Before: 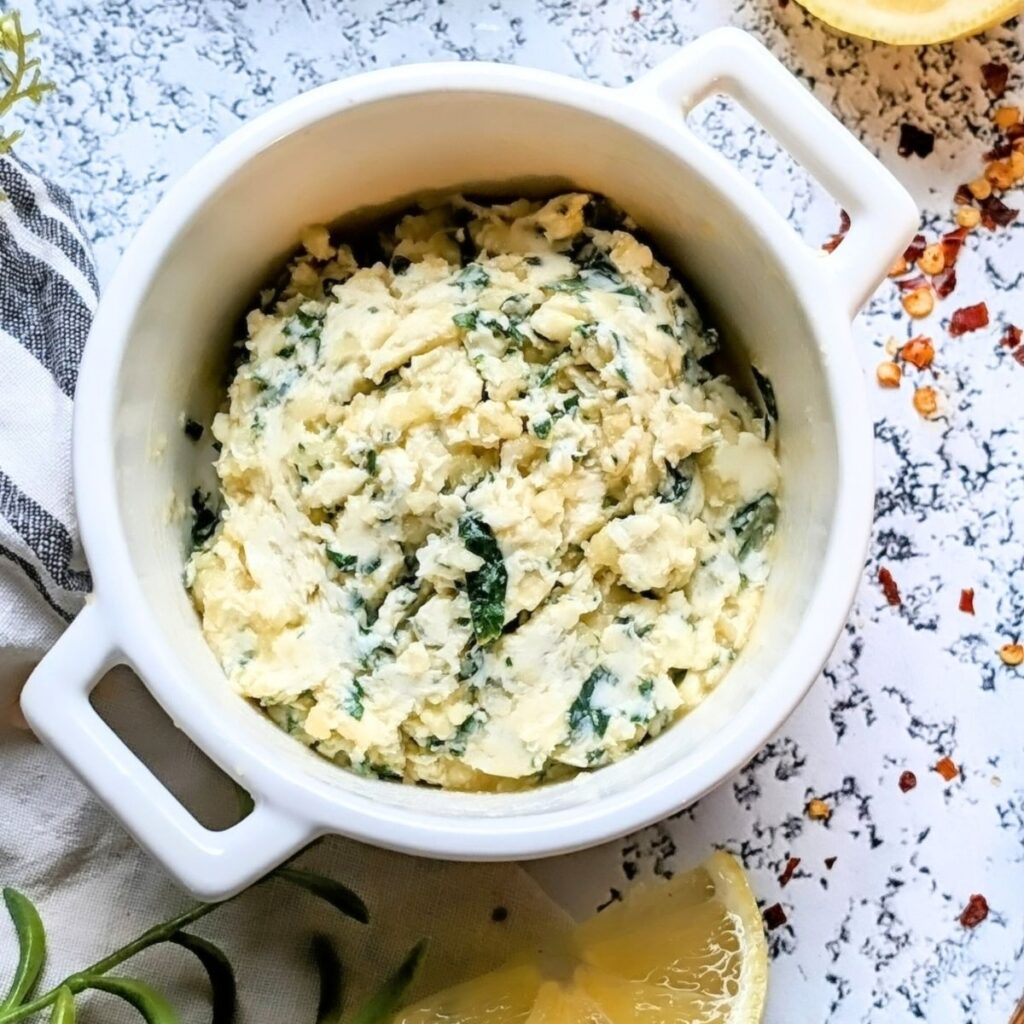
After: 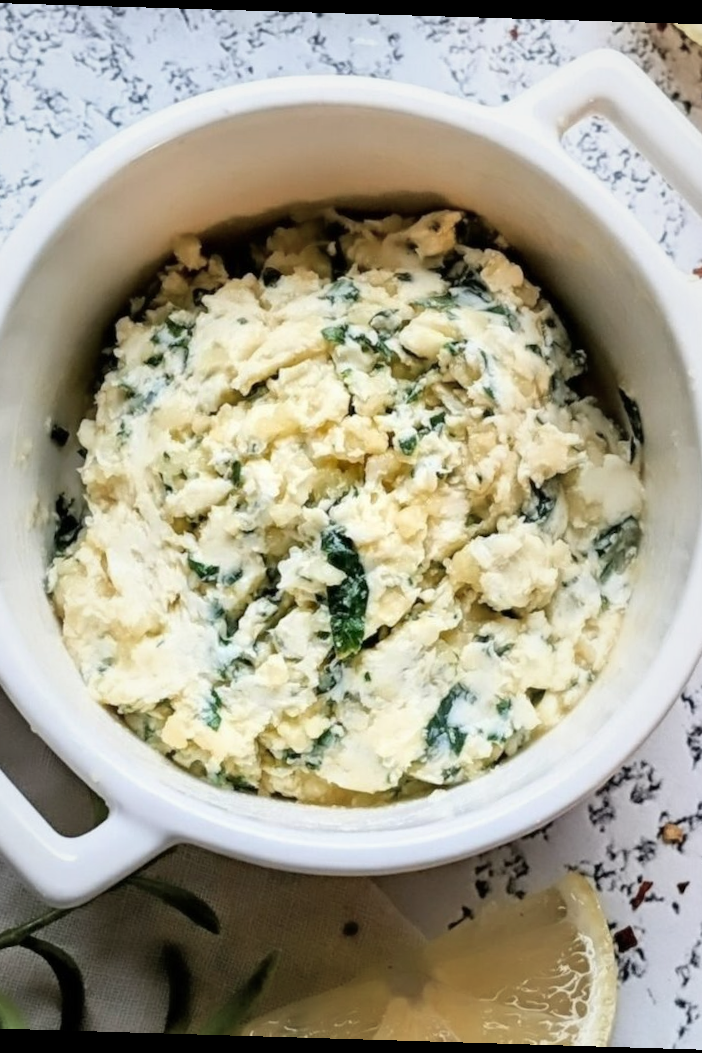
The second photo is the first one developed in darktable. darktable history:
vignetting: fall-off start 18.21%, fall-off radius 137.95%, brightness -0.207, center (-0.078, 0.066), width/height ratio 0.62, shape 0.59
crop and rotate: left 14.436%, right 18.898%
rotate and perspective: rotation 1.72°, automatic cropping off
